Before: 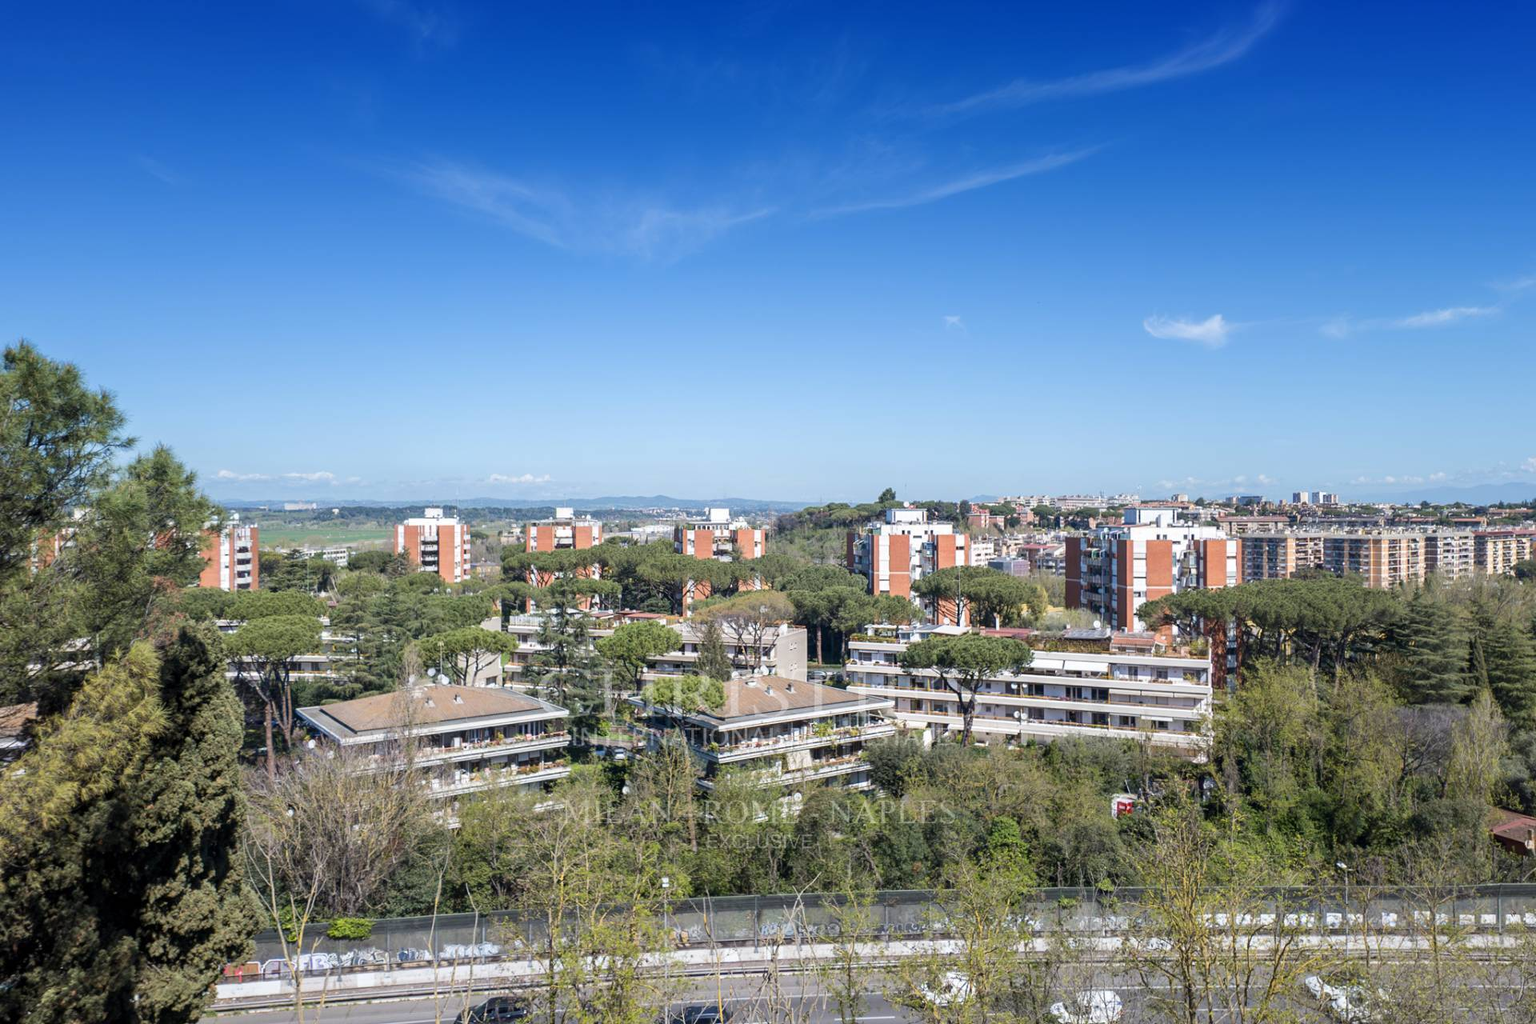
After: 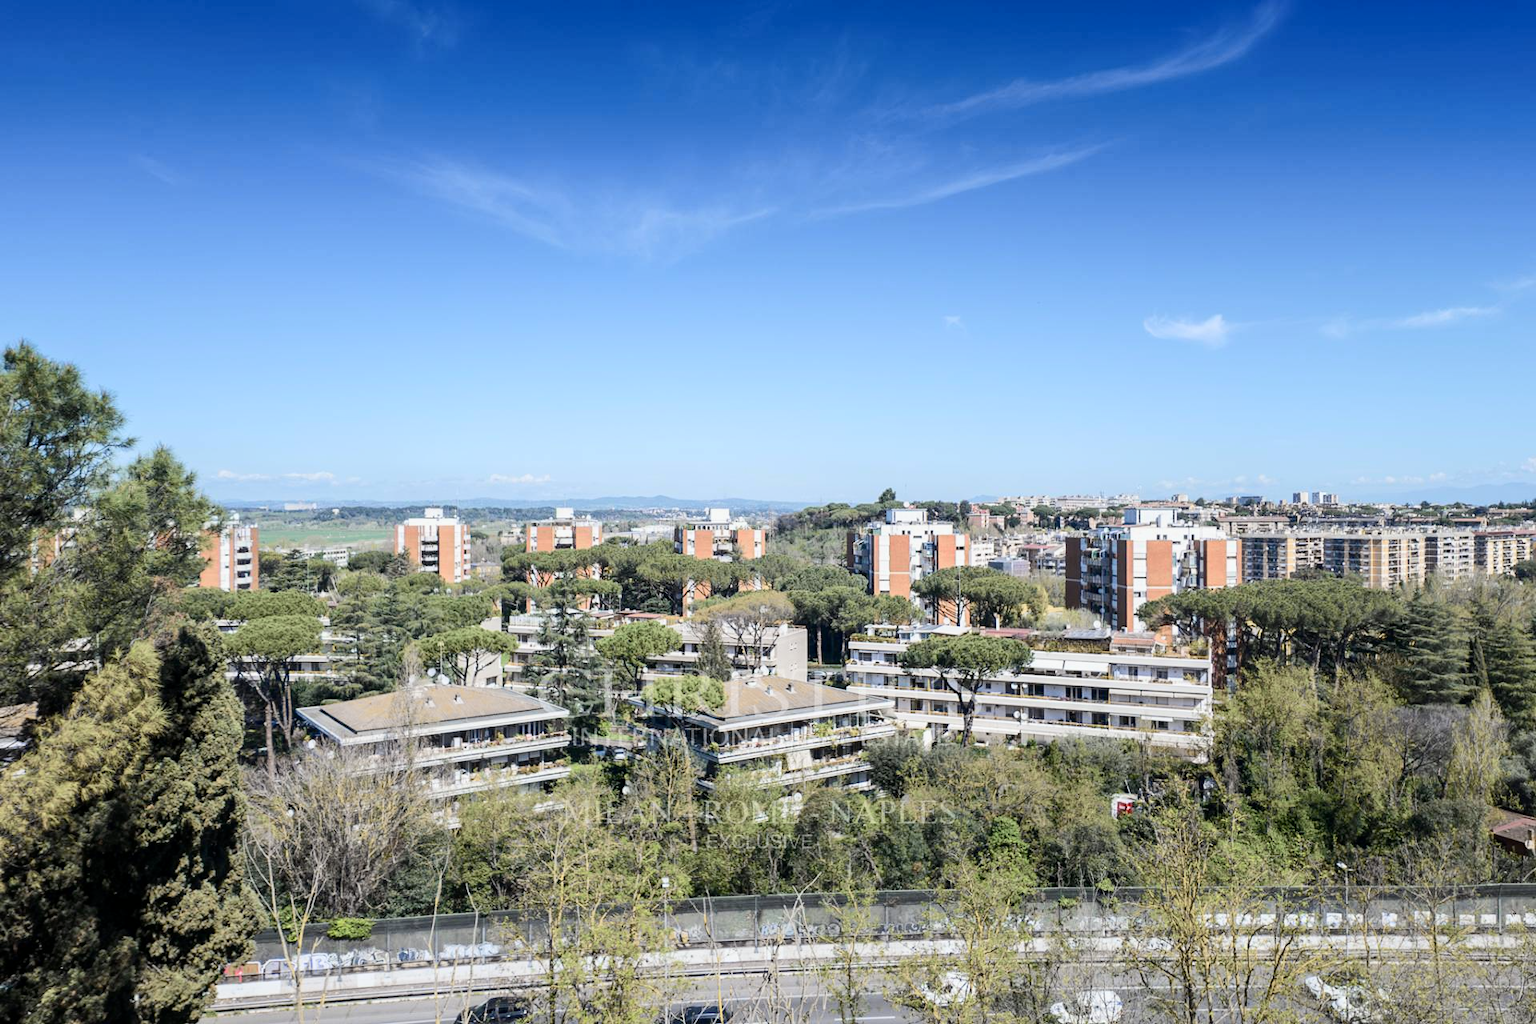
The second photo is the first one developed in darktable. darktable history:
tone curve: curves: ch0 [(0, 0) (0.078, 0.052) (0.236, 0.22) (0.427, 0.472) (0.508, 0.586) (0.654, 0.742) (0.793, 0.851) (0.994, 0.974)]; ch1 [(0, 0) (0.161, 0.092) (0.35, 0.33) (0.392, 0.392) (0.456, 0.456) (0.505, 0.502) (0.537, 0.518) (0.553, 0.534) (0.602, 0.579) (0.718, 0.718) (1, 1)]; ch2 [(0, 0) (0.346, 0.362) (0.411, 0.412) (0.502, 0.502) (0.531, 0.521) (0.586, 0.59) (0.621, 0.604) (1, 1)], color space Lab, independent channels, preserve colors none
